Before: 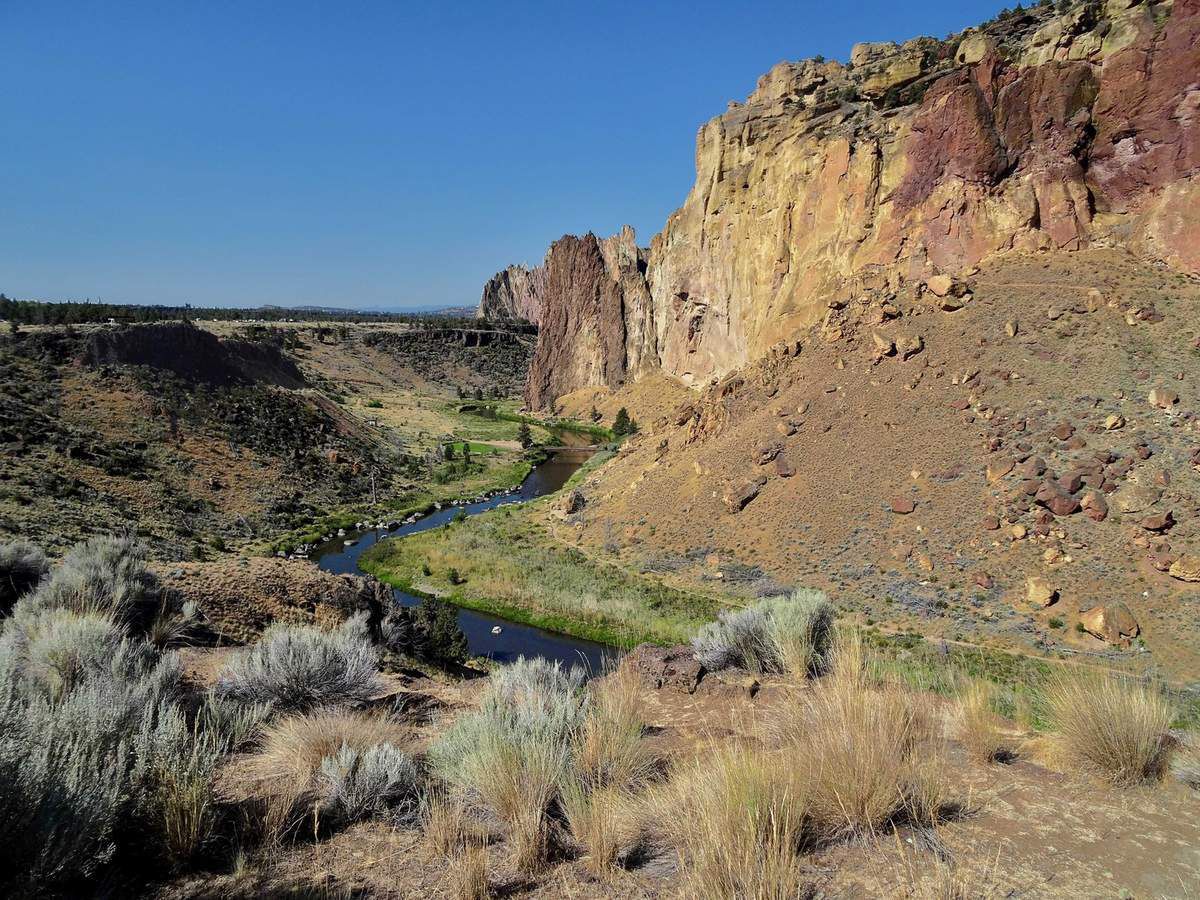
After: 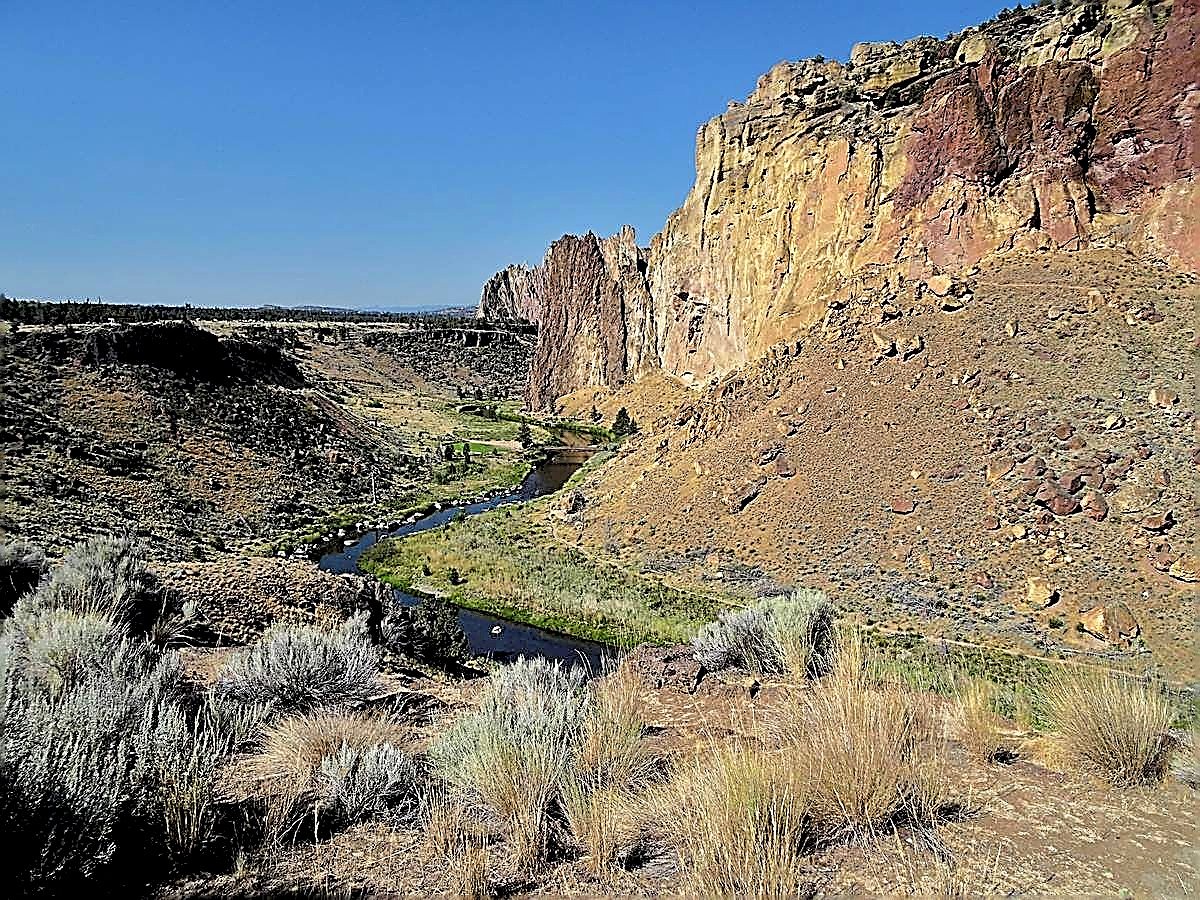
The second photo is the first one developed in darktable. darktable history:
rgb levels: levels [[0.013, 0.434, 0.89], [0, 0.5, 1], [0, 0.5, 1]]
sharpen: amount 2
